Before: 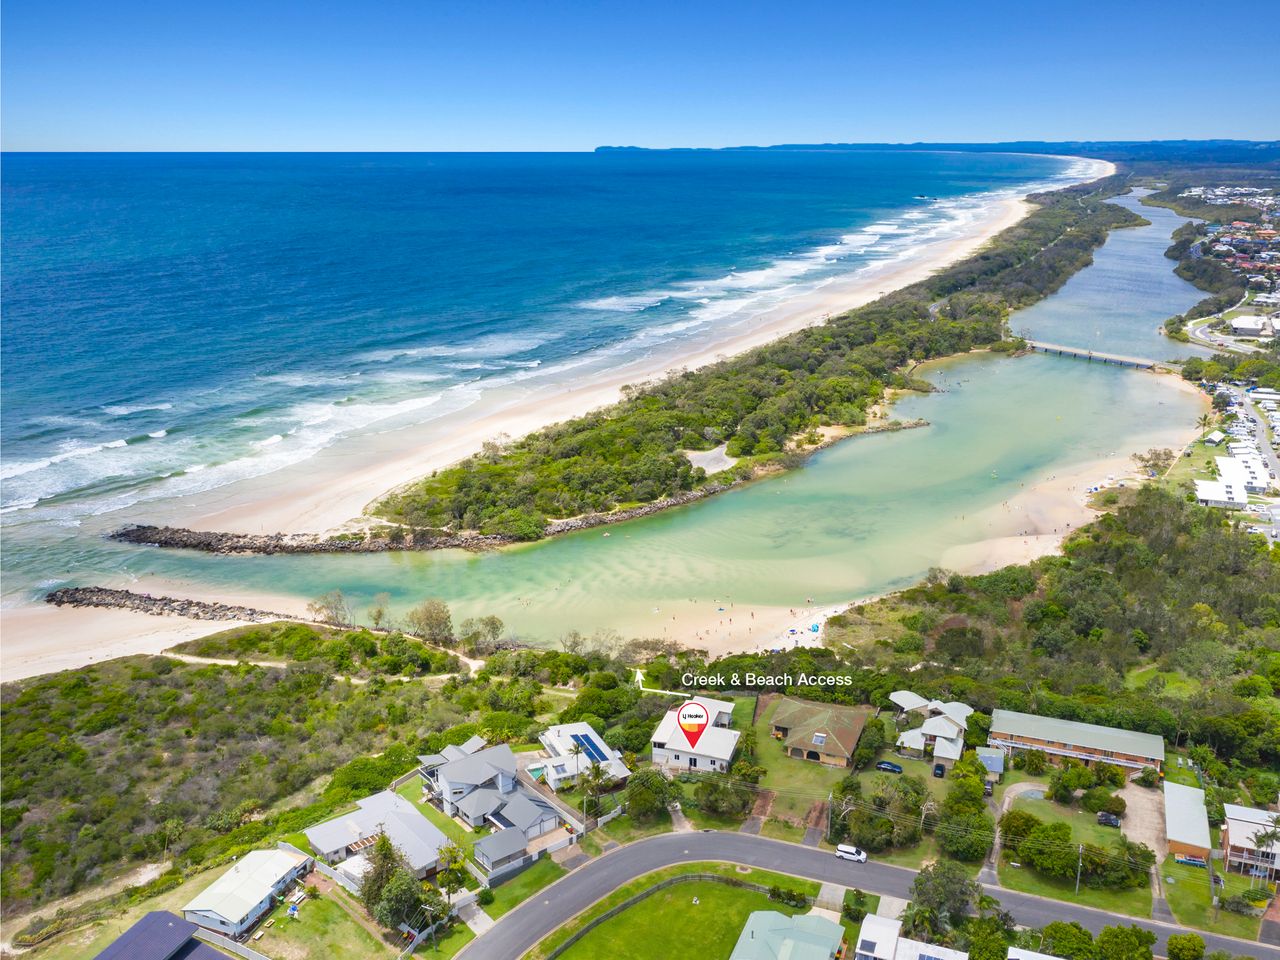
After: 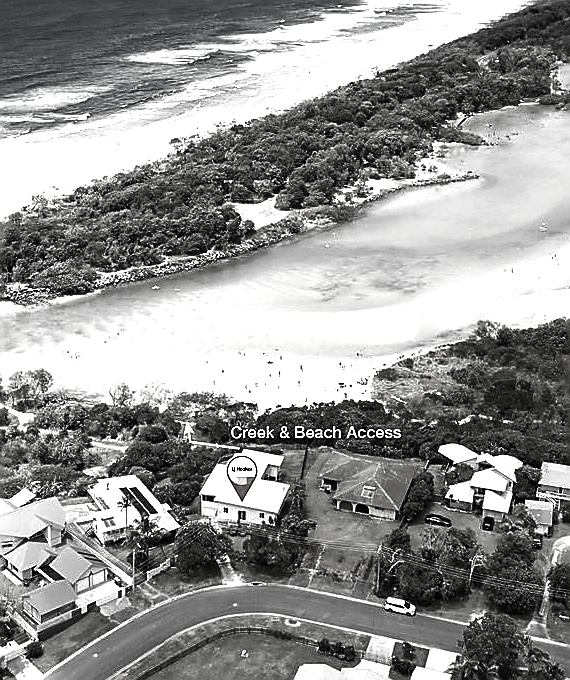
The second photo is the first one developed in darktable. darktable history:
contrast brightness saturation: contrast -0.034, brightness -0.593, saturation -0.981
sharpen: radius 1.408, amount 1.263, threshold 0.631
exposure: black level correction 0, exposure 0.895 EV, compensate exposure bias true, compensate highlight preservation false
color balance rgb: highlights gain › chroma 3.091%, highlights gain › hue 72.8°, global offset › luminance -0.489%, linear chroma grading › shadows 15.986%, perceptual saturation grading › global saturation 20%, perceptual saturation grading › highlights -25.857%, perceptual saturation grading › shadows 25.232%, global vibrance 10.787%
crop: left 35.247%, top 25.788%, right 20.027%, bottom 3.359%
